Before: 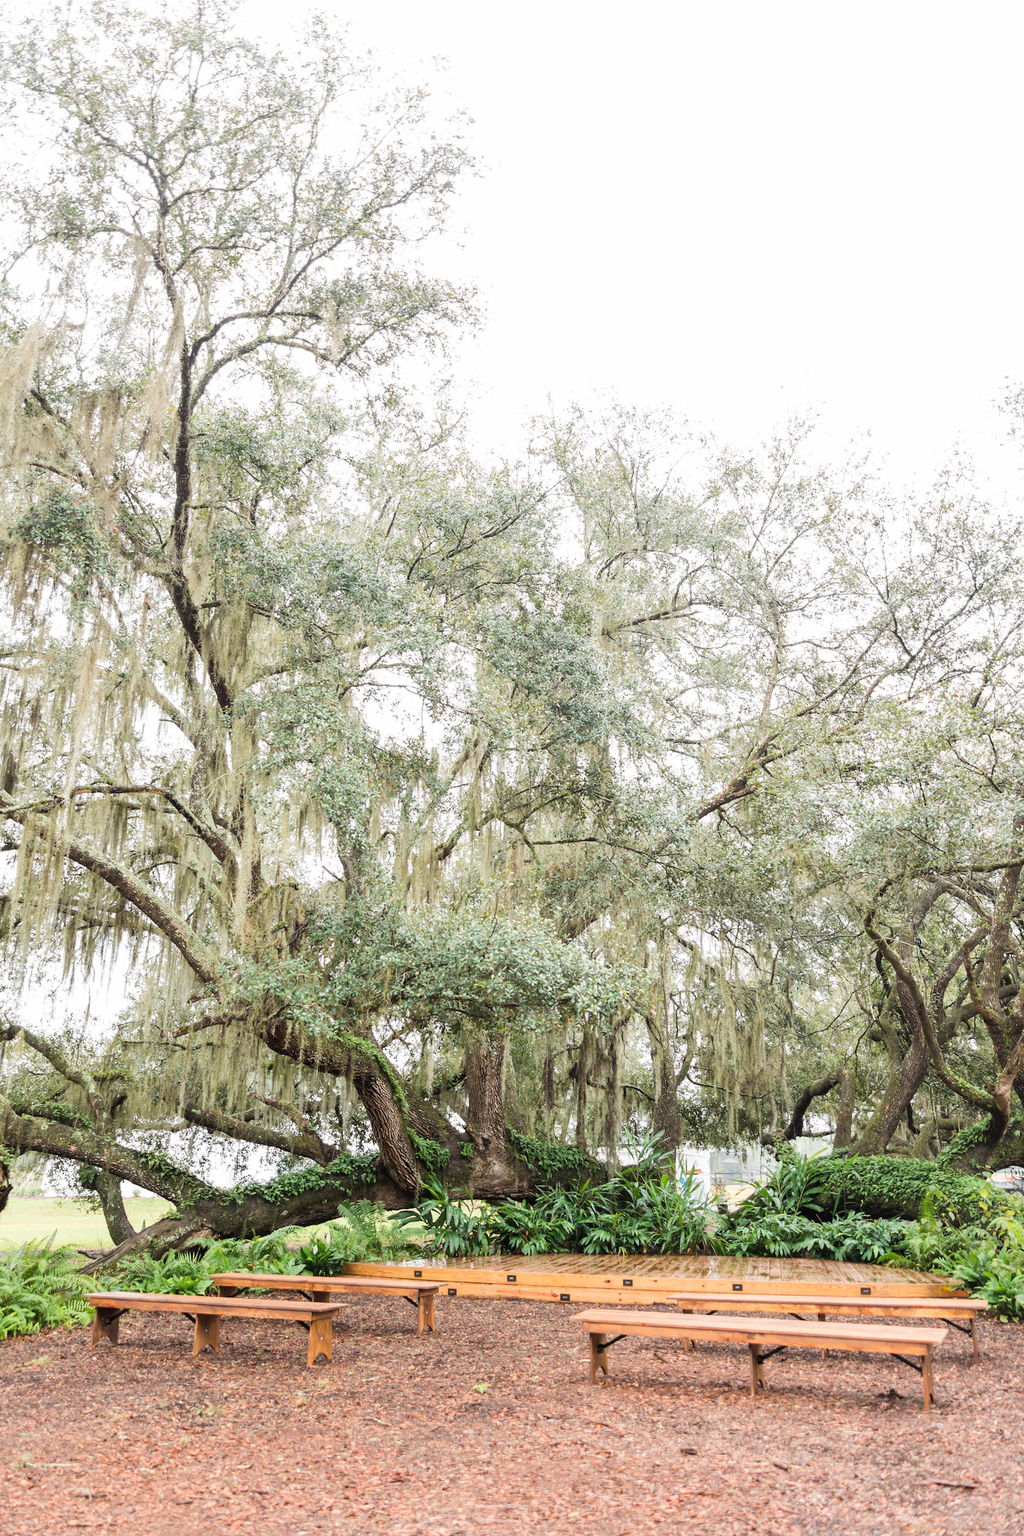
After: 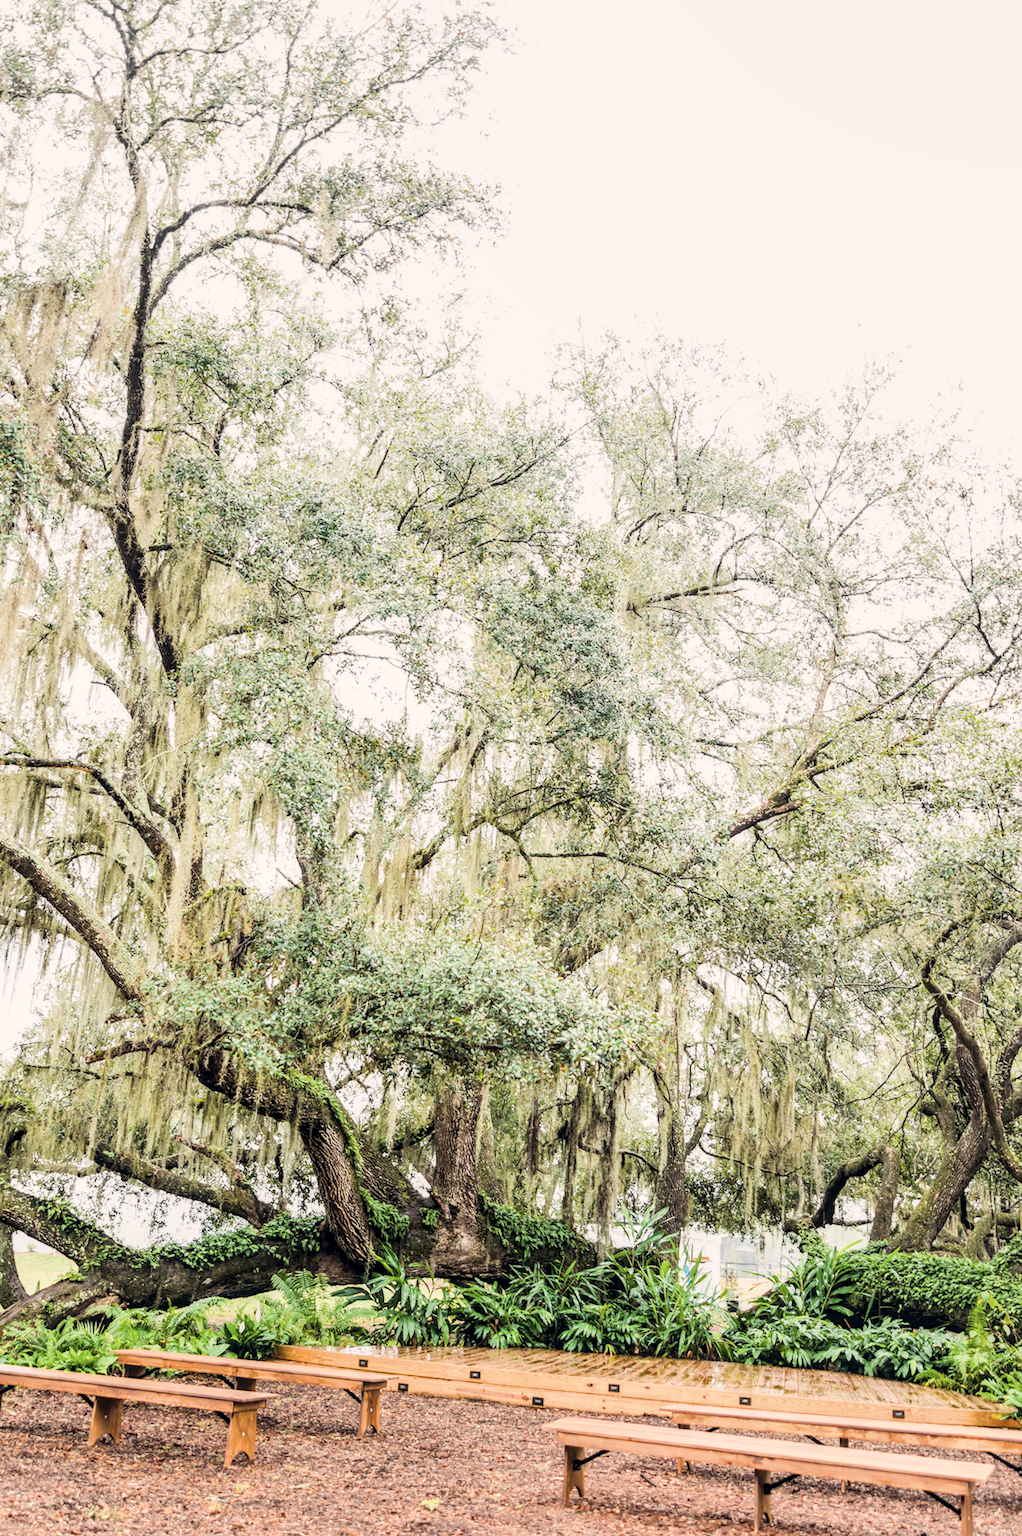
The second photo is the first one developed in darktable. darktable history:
exposure: exposure 0.472 EV, compensate exposure bias true, compensate highlight preservation false
shadows and highlights: shadows 29.44, highlights -29.35, low approximation 0.01, soften with gaussian
color correction: highlights a* 2.76, highlights b* 5.01, shadows a* -2.37, shadows b* -4.88, saturation 0.802
color balance rgb: shadows lift › chroma 2.013%, shadows lift › hue 52.48°, linear chroma grading › global chroma 14.991%, perceptual saturation grading › global saturation -3.661%, perceptual brilliance grading › global brilliance 14.318%, perceptual brilliance grading › shadows -35.406%, global vibrance 33.412%
crop and rotate: angle -3.23°, left 5.128%, top 5.17%, right 4.686%, bottom 4.582%
local contrast: on, module defaults
filmic rgb: black relative exposure -7.65 EV, white relative exposure 4.56 EV, threshold 5.97 EV, hardness 3.61, contrast 1.056, enable highlight reconstruction true
